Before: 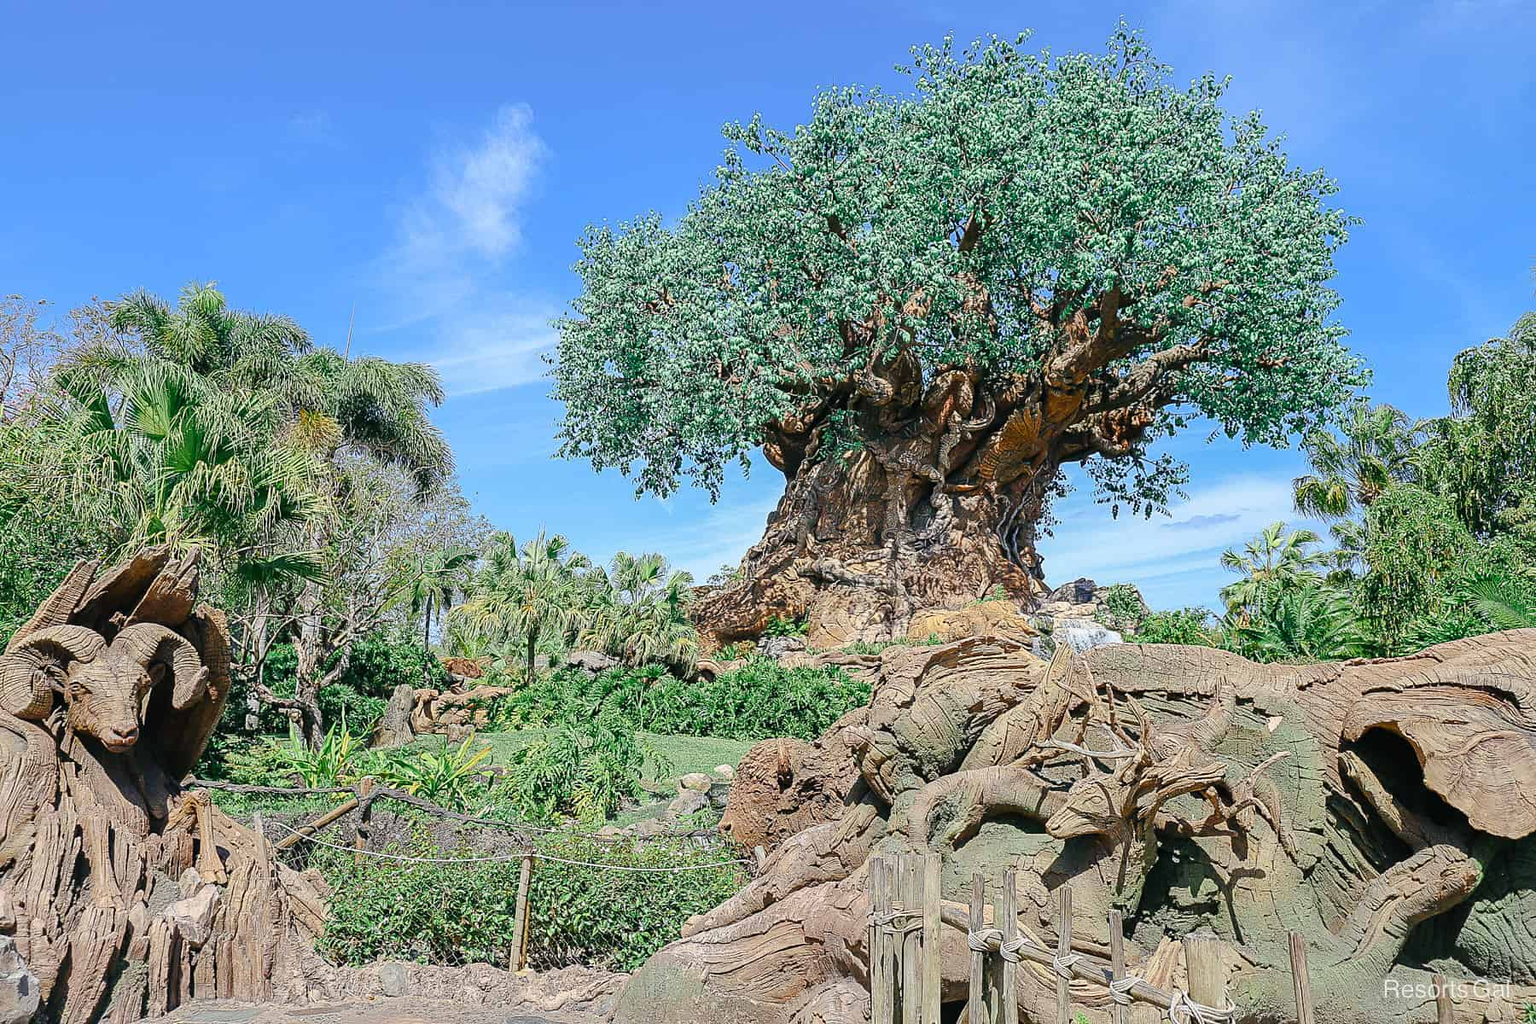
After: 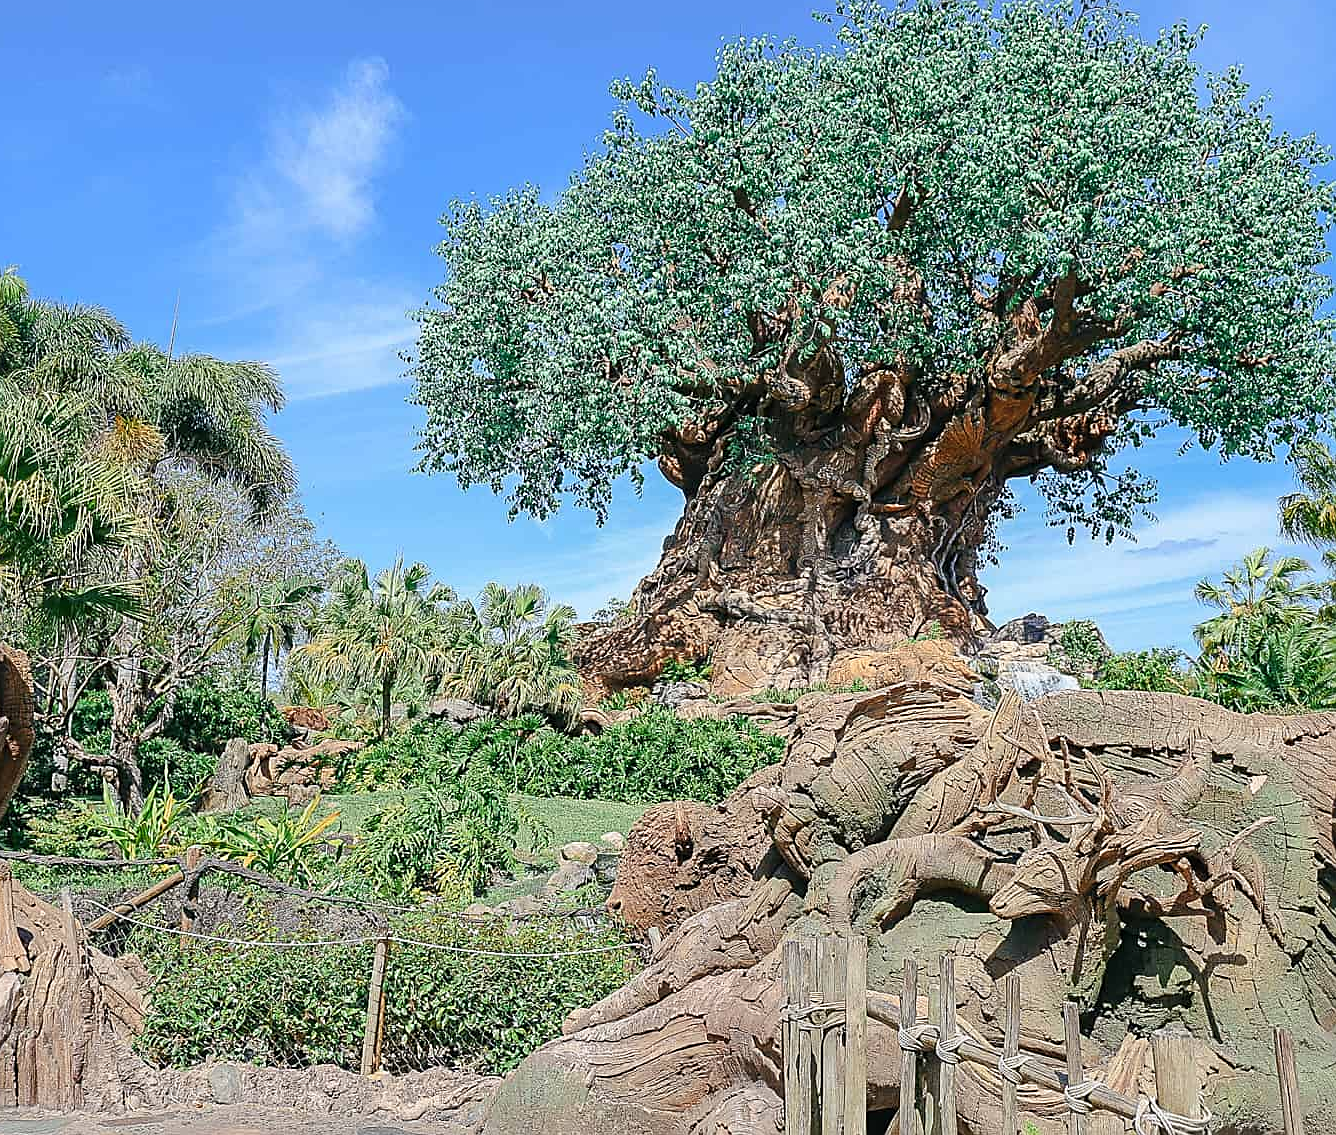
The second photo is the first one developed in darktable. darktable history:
crop and rotate: left 13.152%, top 5.374%, right 12.579%
sharpen: radius 1.888, amount 0.406, threshold 1.322
color zones: curves: ch1 [(0, 0.469) (0.072, 0.457) (0.243, 0.494) (0.429, 0.5) (0.571, 0.5) (0.714, 0.5) (0.857, 0.5) (1, 0.469)]; ch2 [(0, 0.499) (0.143, 0.467) (0.242, 0.436) (0.429, 0.493) (0.571, 0.5) (0.714, 0.5) (0.857, 0.5) (1, 0.499)]
